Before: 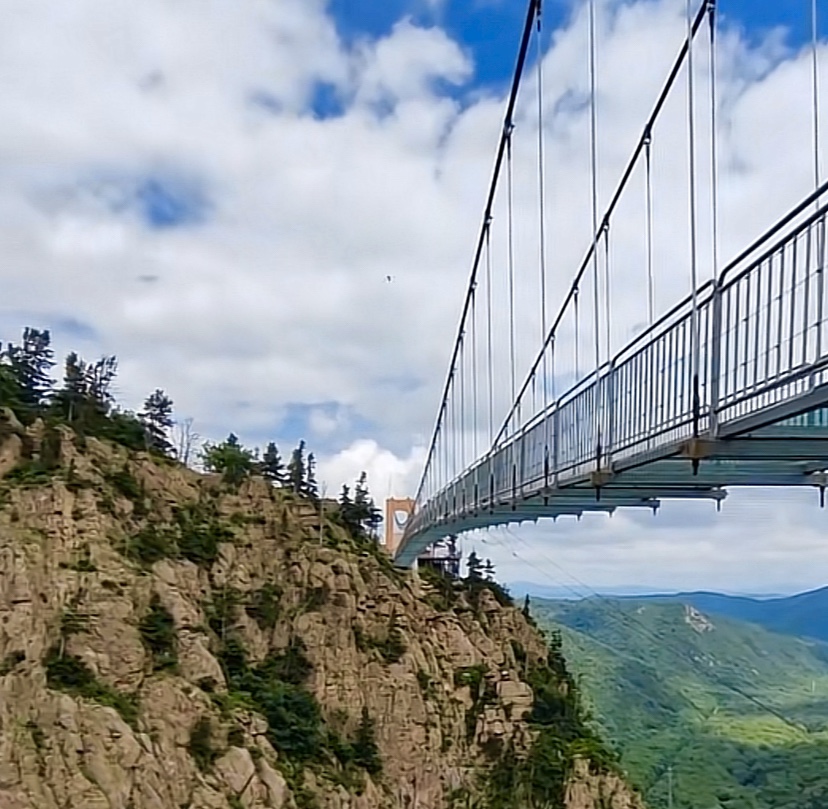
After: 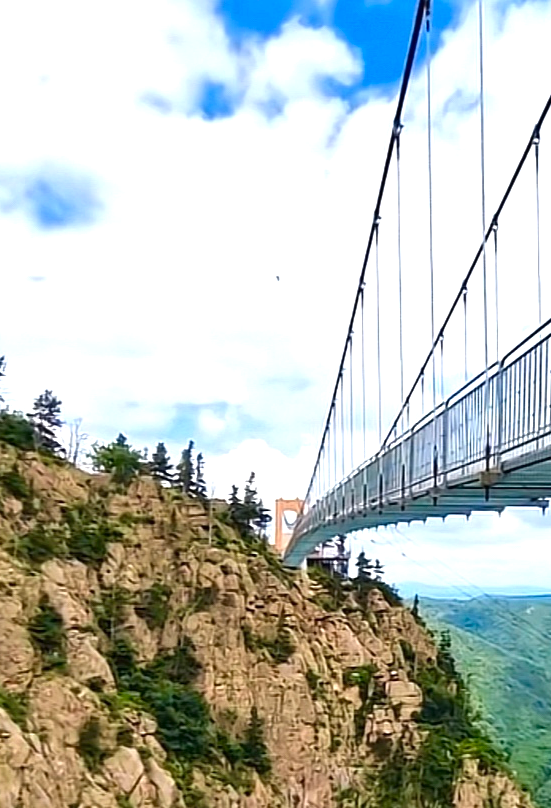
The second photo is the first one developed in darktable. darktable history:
crop and rotate: left 13.409%, right 19.924%
exposure: black level correction 0, exposure 0.9 EV, compensate highlight preservation false
